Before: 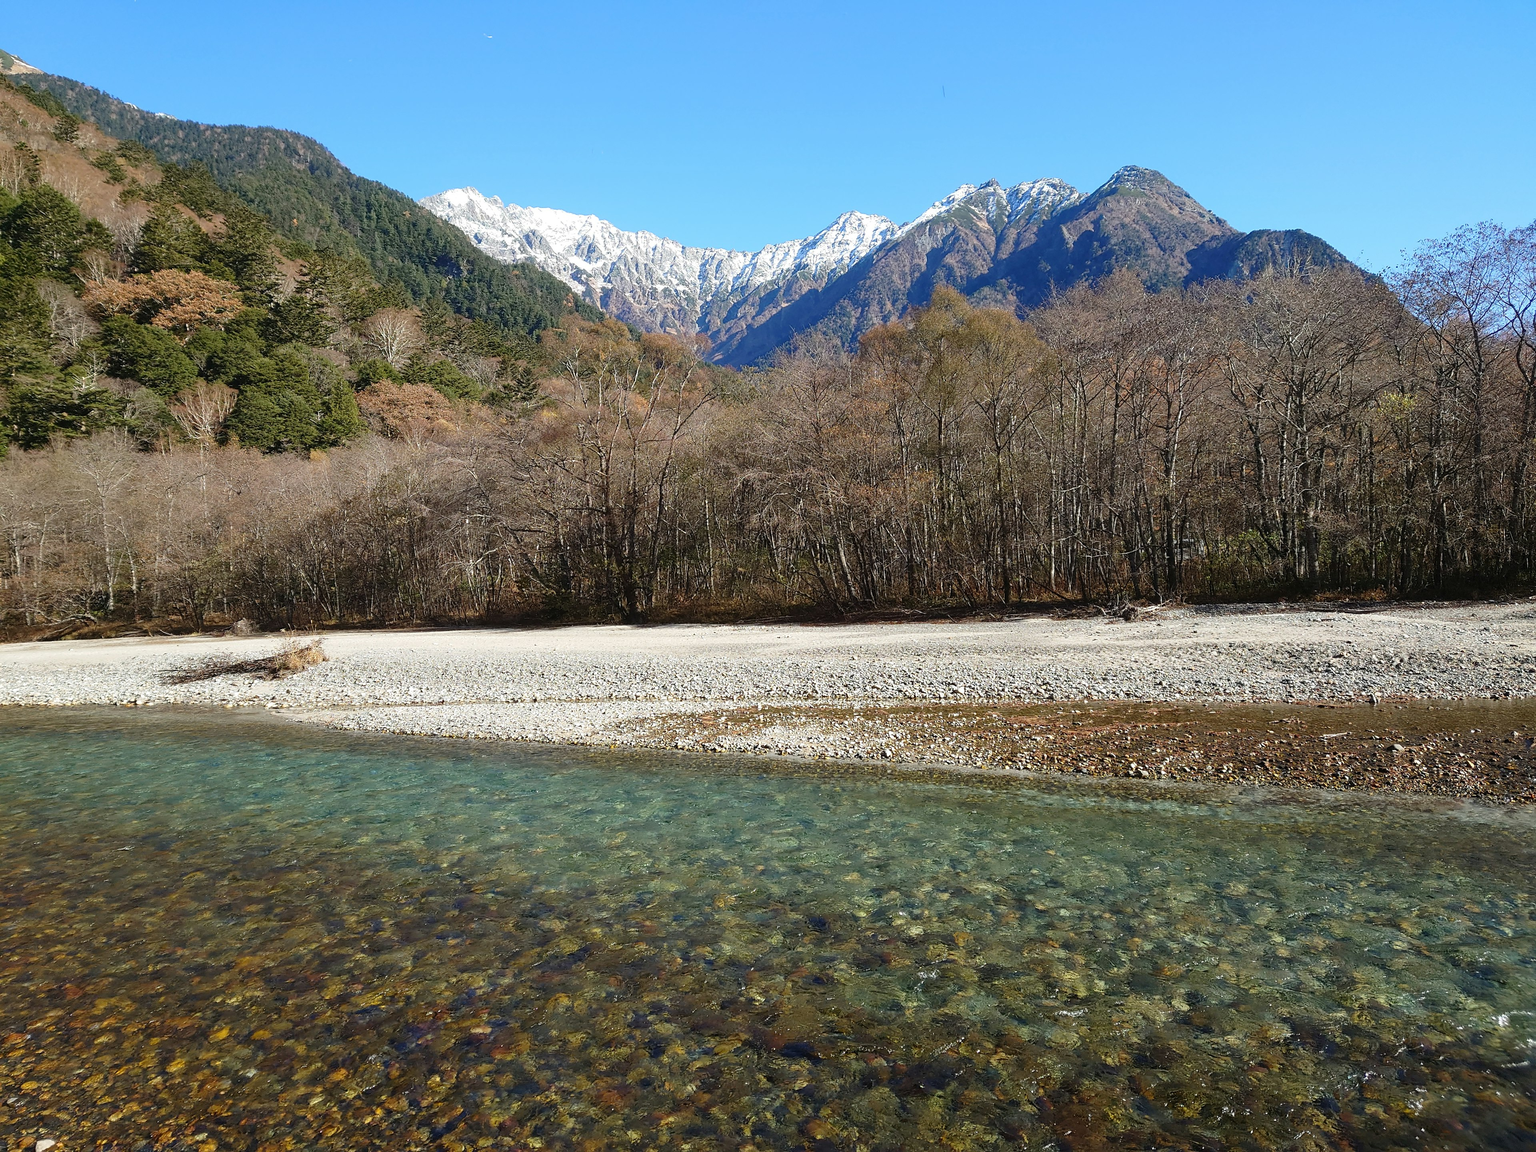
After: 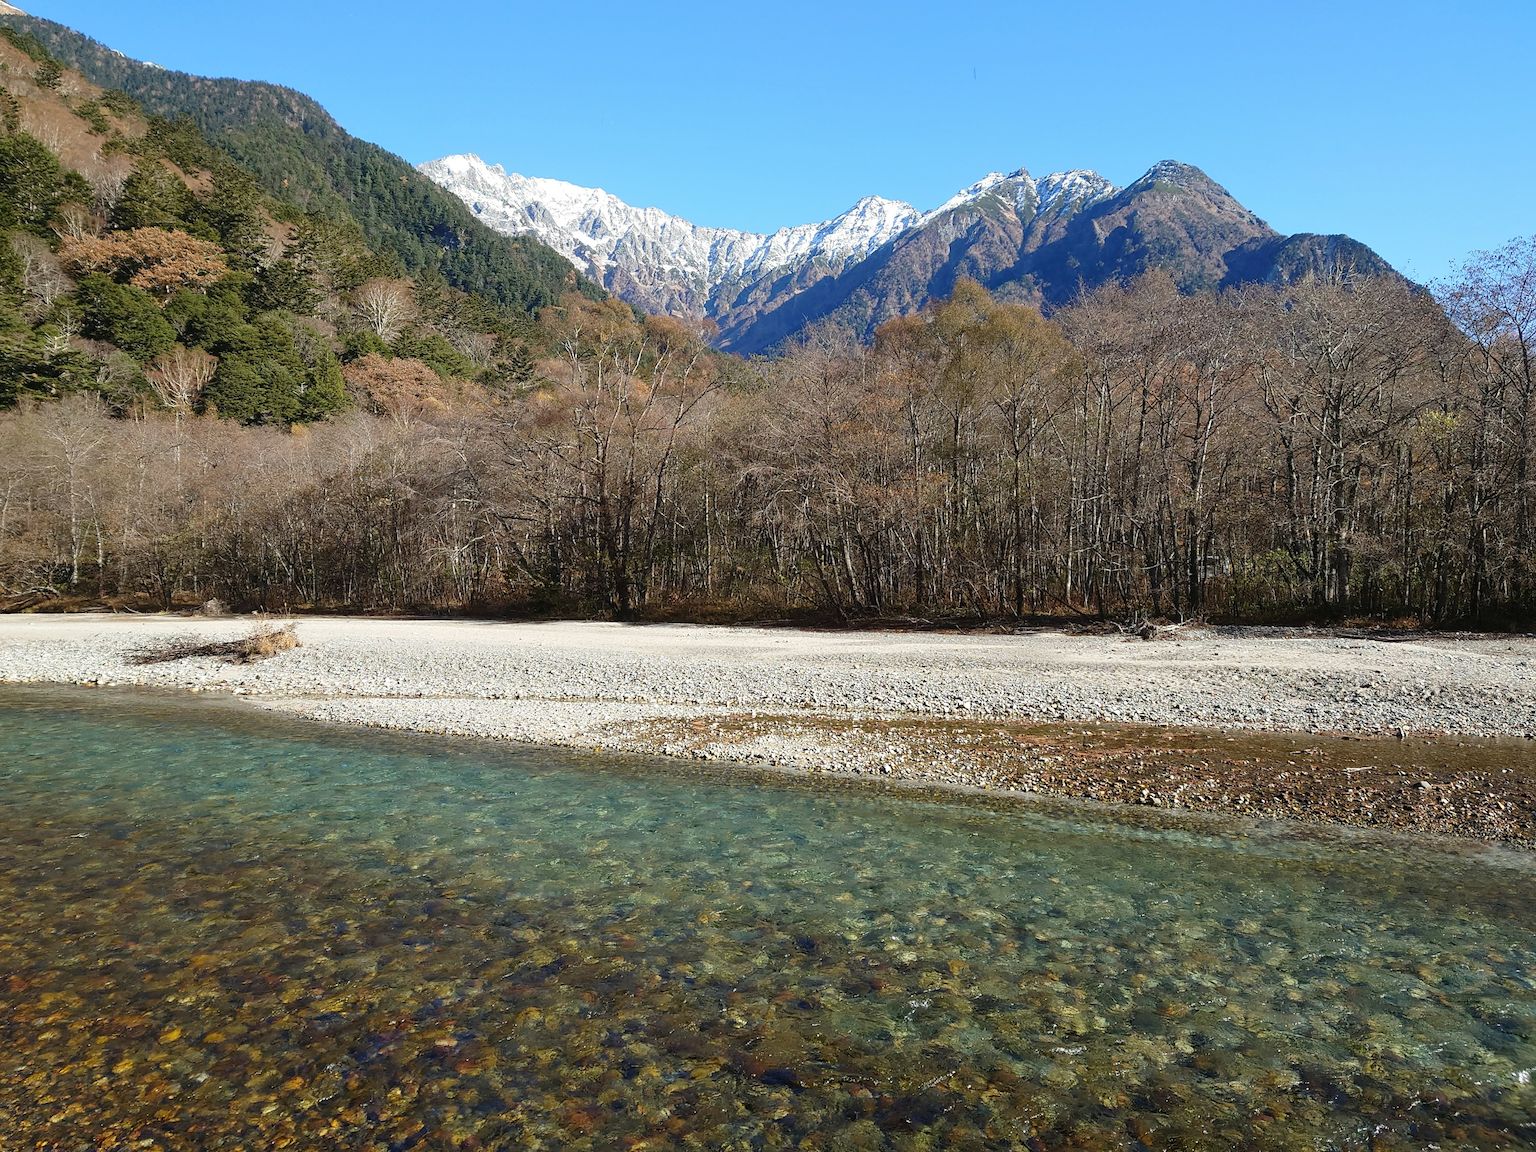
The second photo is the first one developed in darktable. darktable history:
crop and rotate: angle -2.38°
tone equalizer: on, module defaults
